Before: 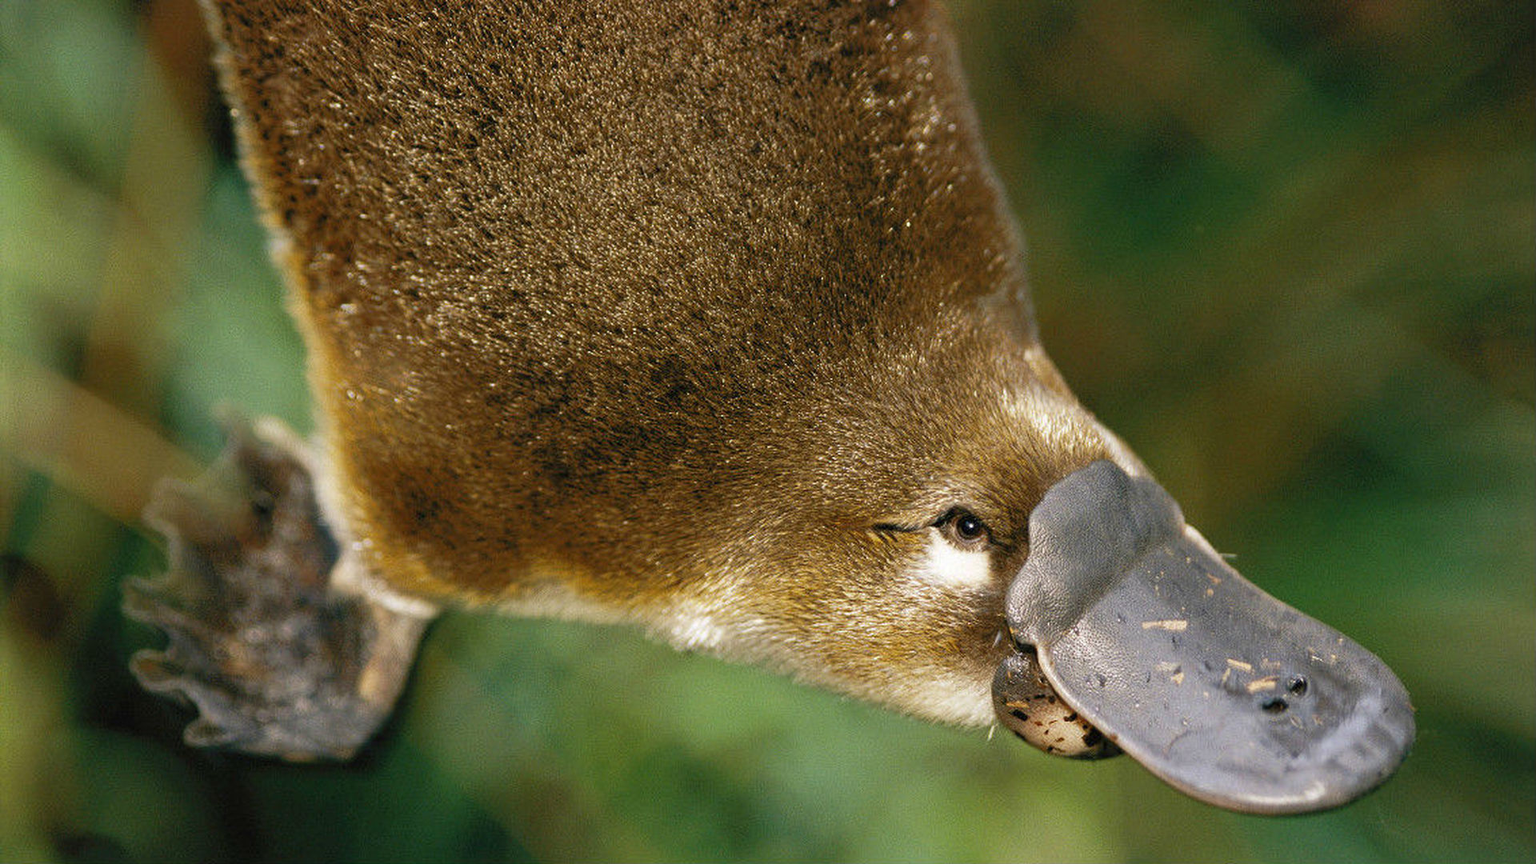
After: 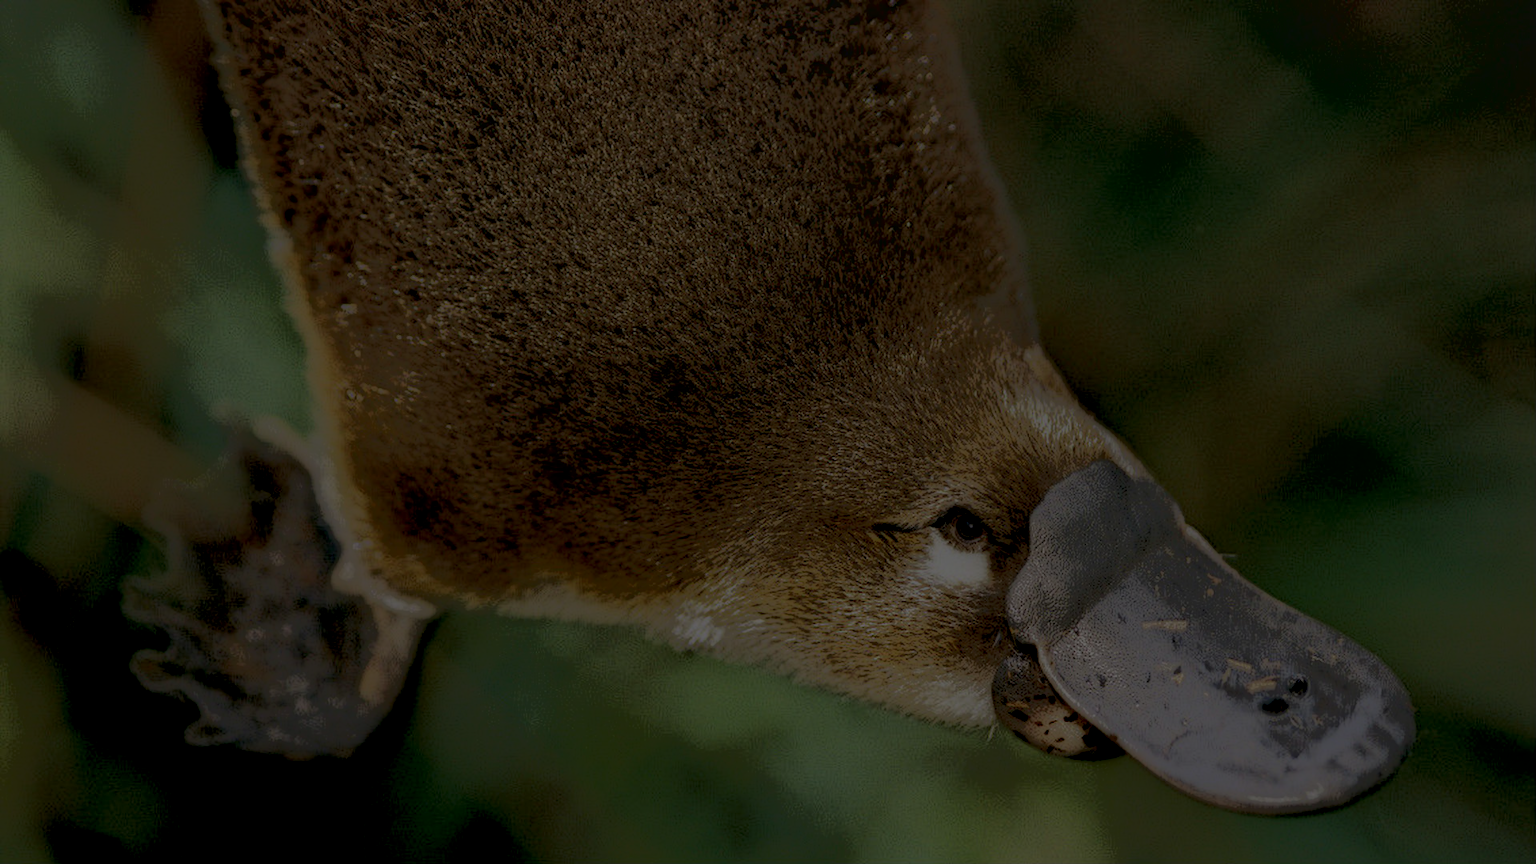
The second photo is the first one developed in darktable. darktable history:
color balance rgb: perceptual brilliance grading › global brilliance -48.39%
local contrast: highlights 0%, shadows 198%, detail 164%, midtone range 0.001
